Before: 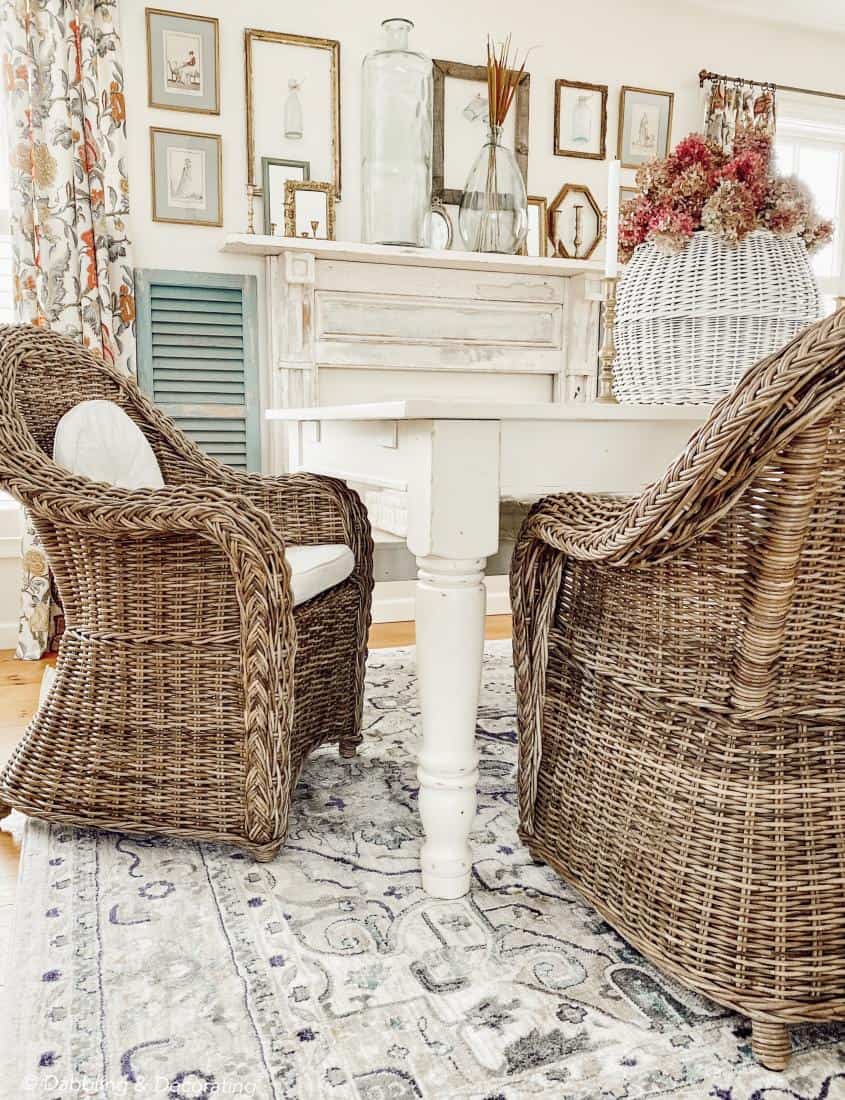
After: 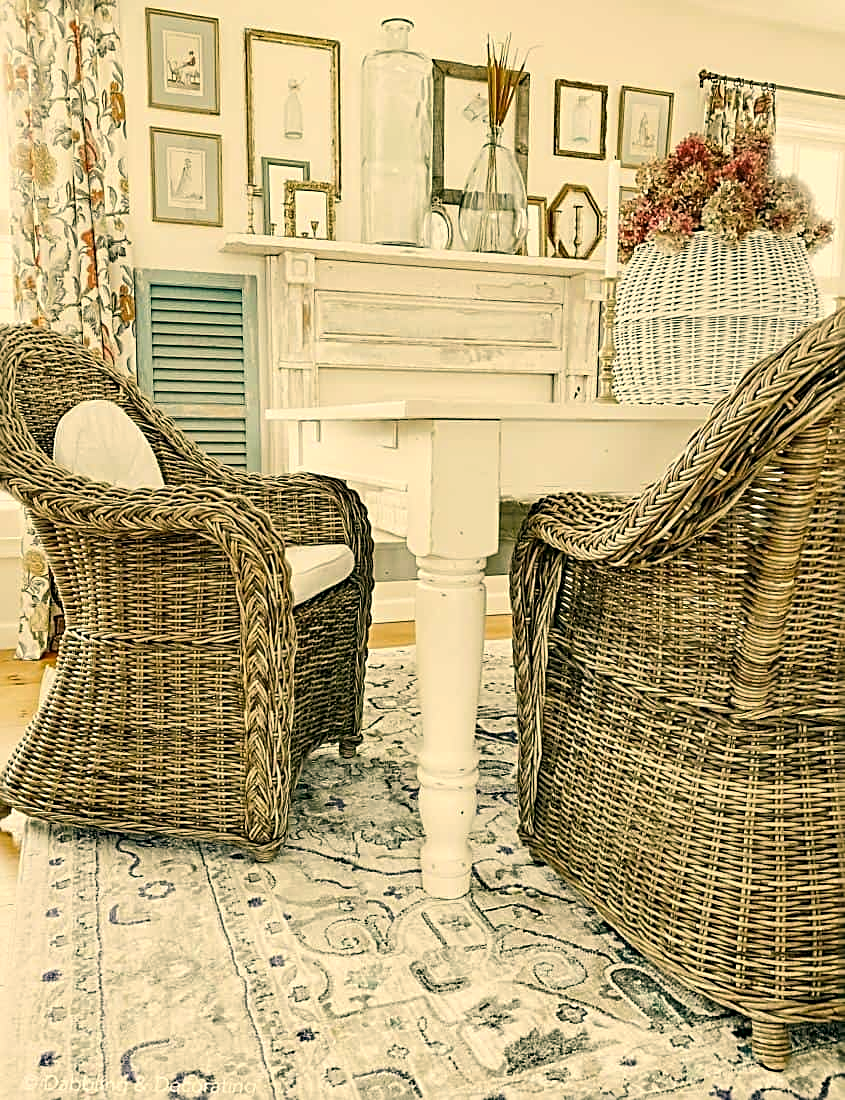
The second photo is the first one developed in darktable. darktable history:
sharpen: radius 2.557, amount 0.647
color correction: highlights a* 5.08, highlights b* 24.26, shadows a* -15.77, shadows b* 3.7
